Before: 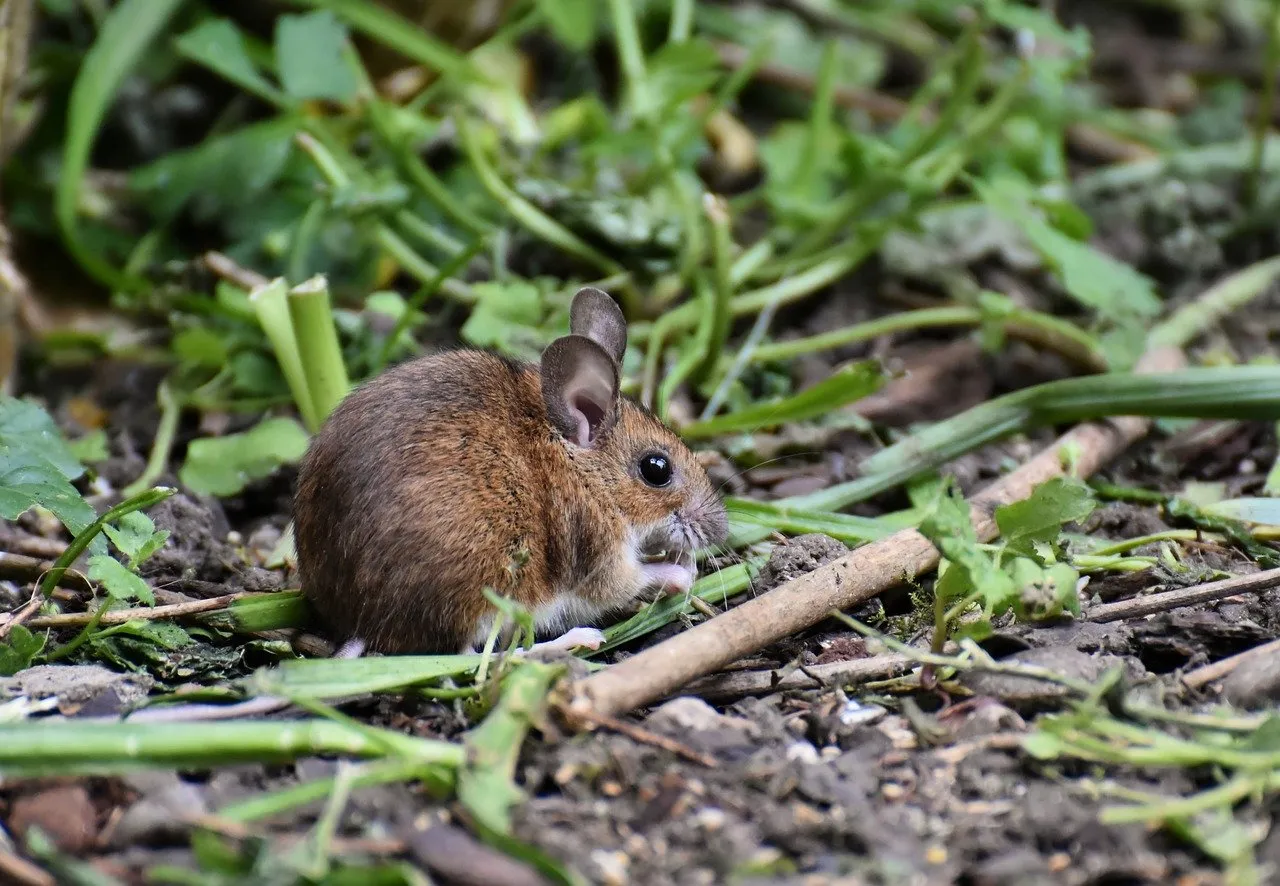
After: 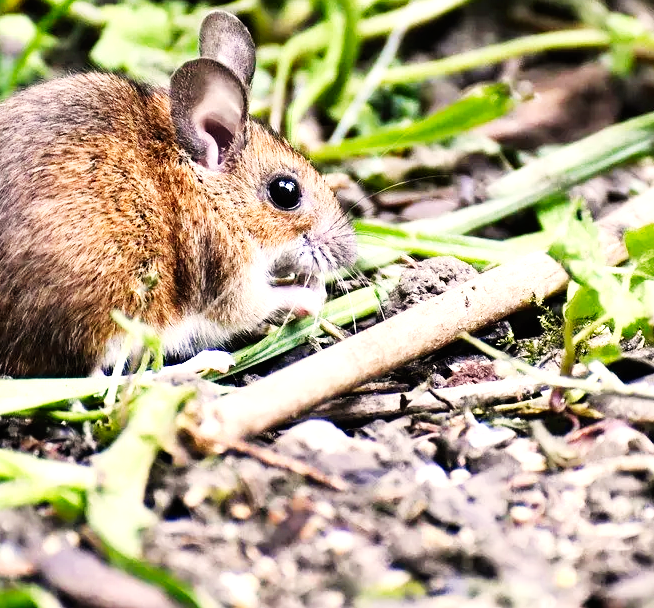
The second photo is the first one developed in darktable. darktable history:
base curve: curves: ch0 [(0, 0) (0.007, 0.004) (0.027, 0.03) (0.046, 0.07) (0.207, 0.54) (0.442, 0.872) (0.673, 0.972) (1, 1)], preserve colors none
color correction: highlights a* 3.86, highlights b* 5.15
crop and rotate: left 29.061%, top 31.352%, right 19.815%
shadows and highlights: shadows -13.14, white point adjustment 4.18, highlights 27.67
